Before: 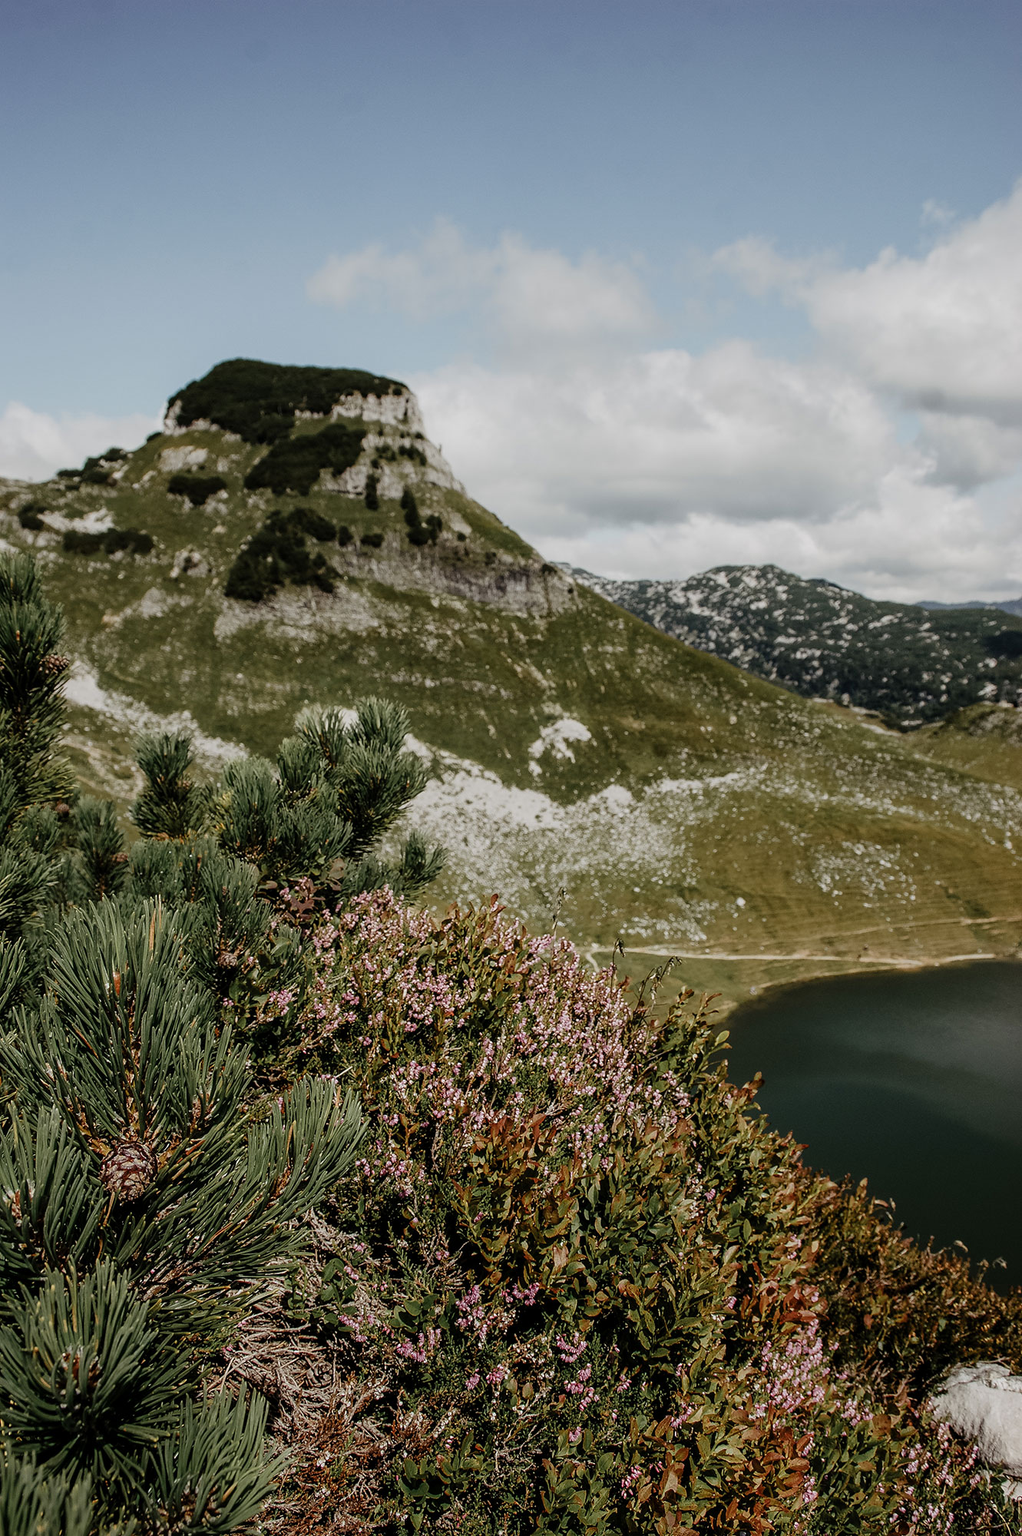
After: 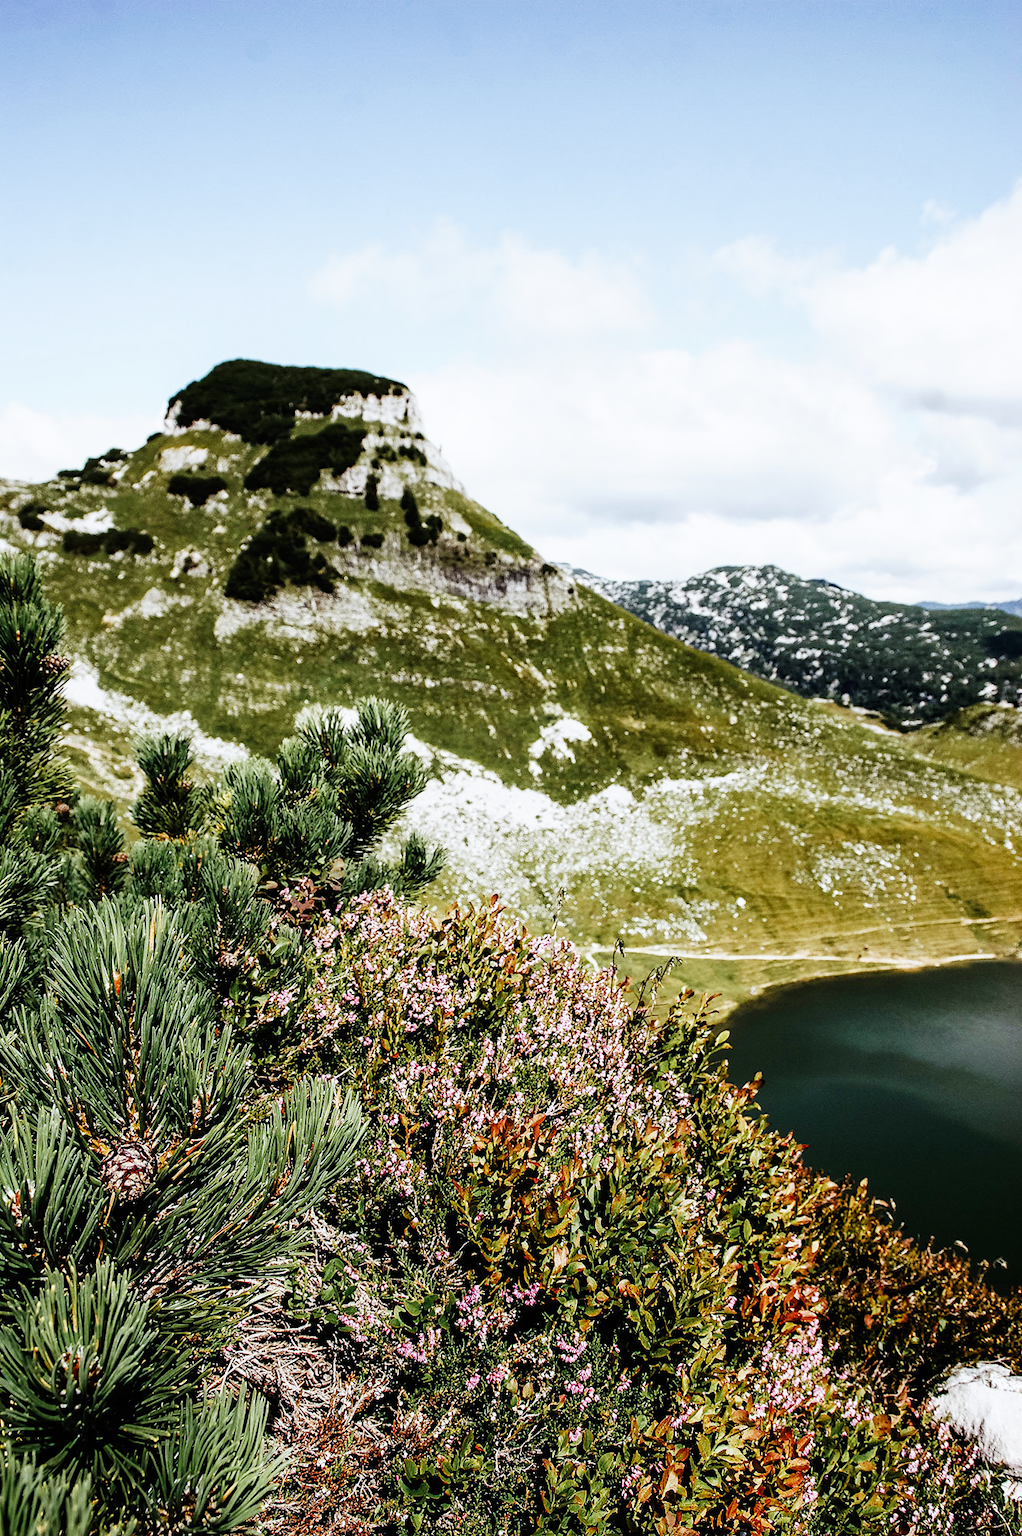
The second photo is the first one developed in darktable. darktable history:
white balance: red 0.954, blue 1.079
base curve: curves: ch0 [(0, 0) (0.007, 0.004) (0.027, 0.03) (0.046, 0.07) (0.207, 0.54) (0.442, 0.872) (0.673, 0.972) (1, 1)], preserve colors none
